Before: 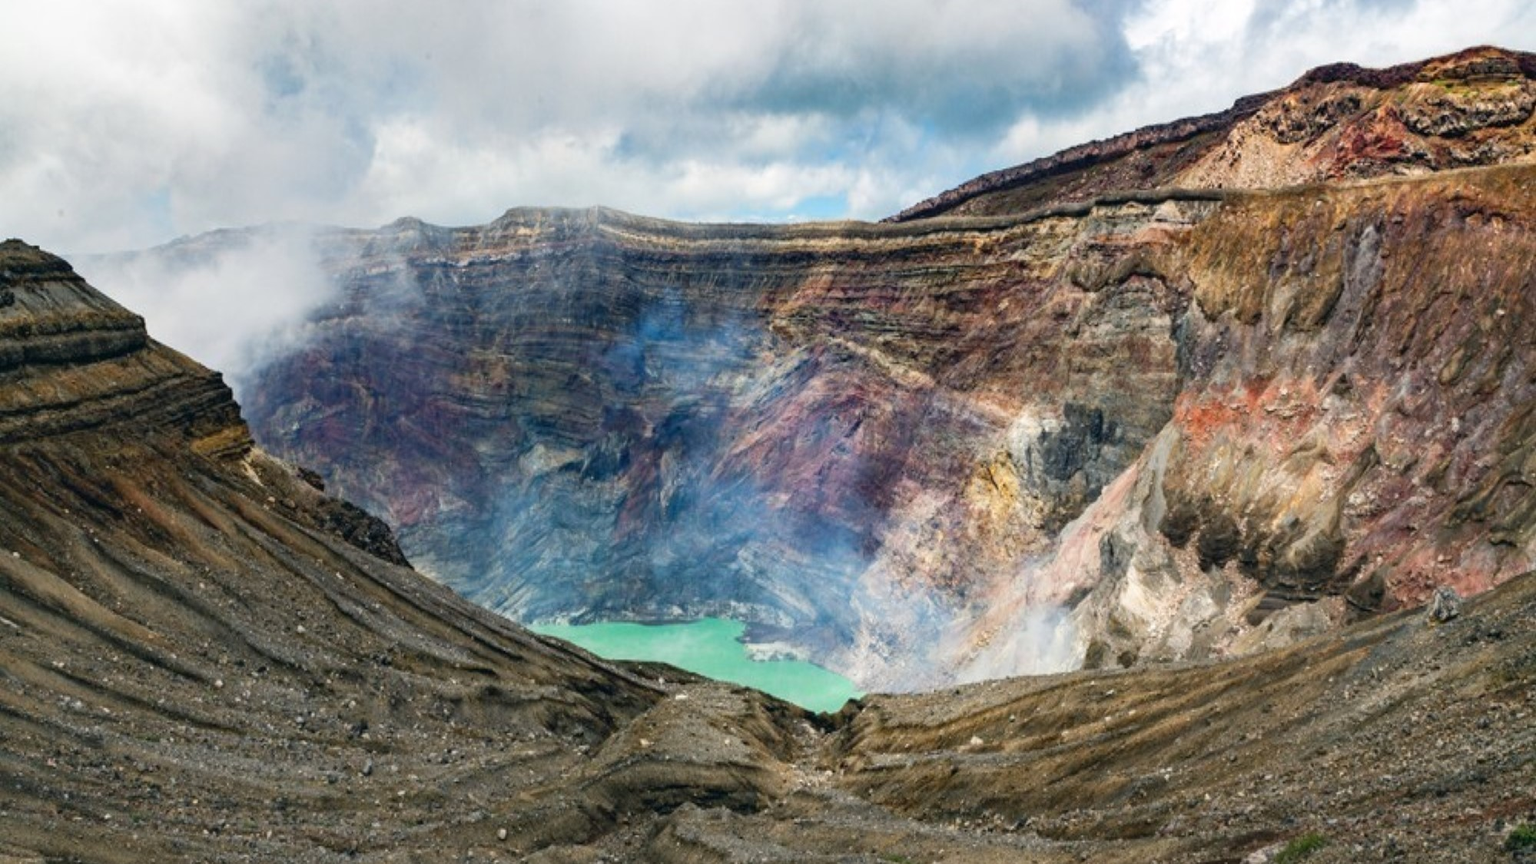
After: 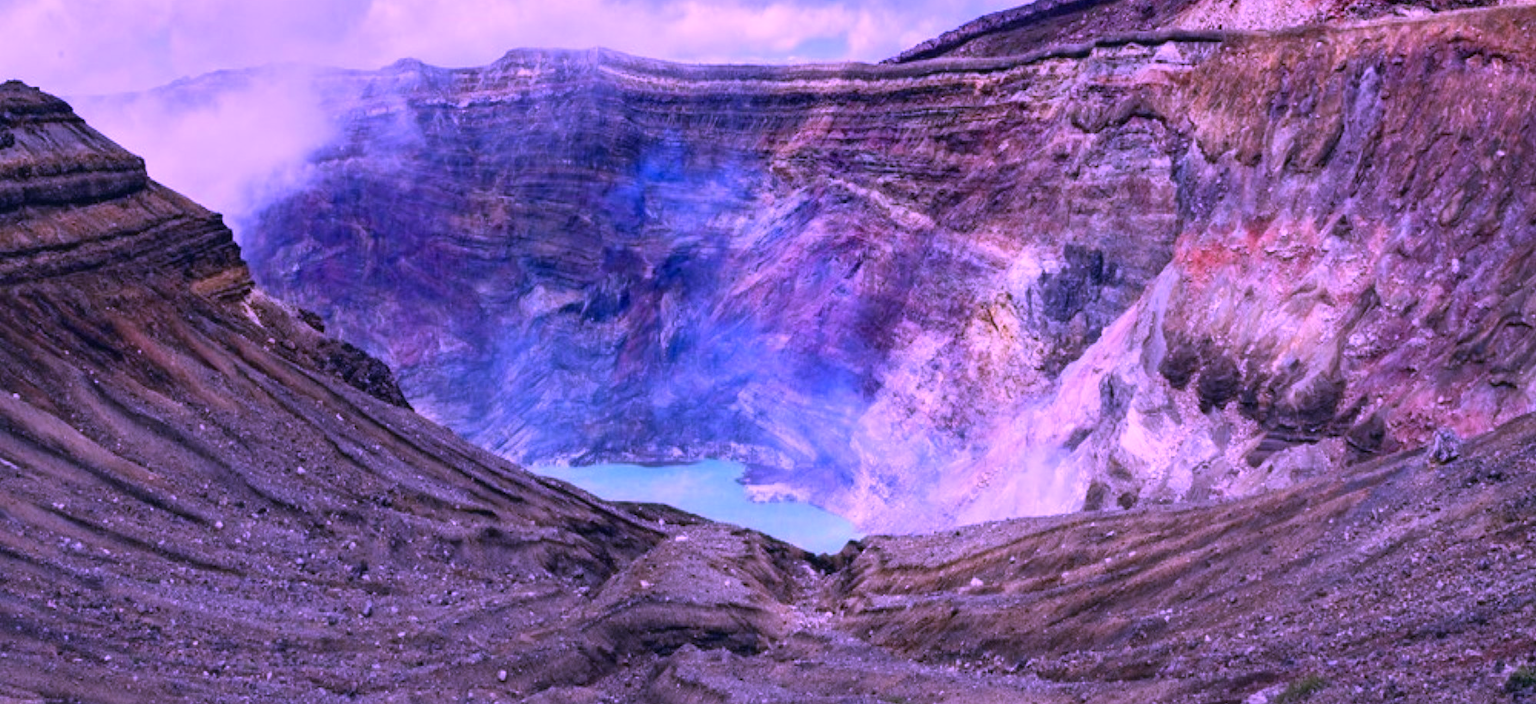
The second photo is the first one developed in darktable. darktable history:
tone equalizer: on, module defaults
crop and rotate: top 18.461%
color calibration: output R [1.003, 0.027, -0.041, 0], output G [-0.018, 1.043, -0.038, 0], output B [0.071, -0.086, 1.017, 0], illuminant custom, x 0.379, y 0.482, temperature 4460.83 K
